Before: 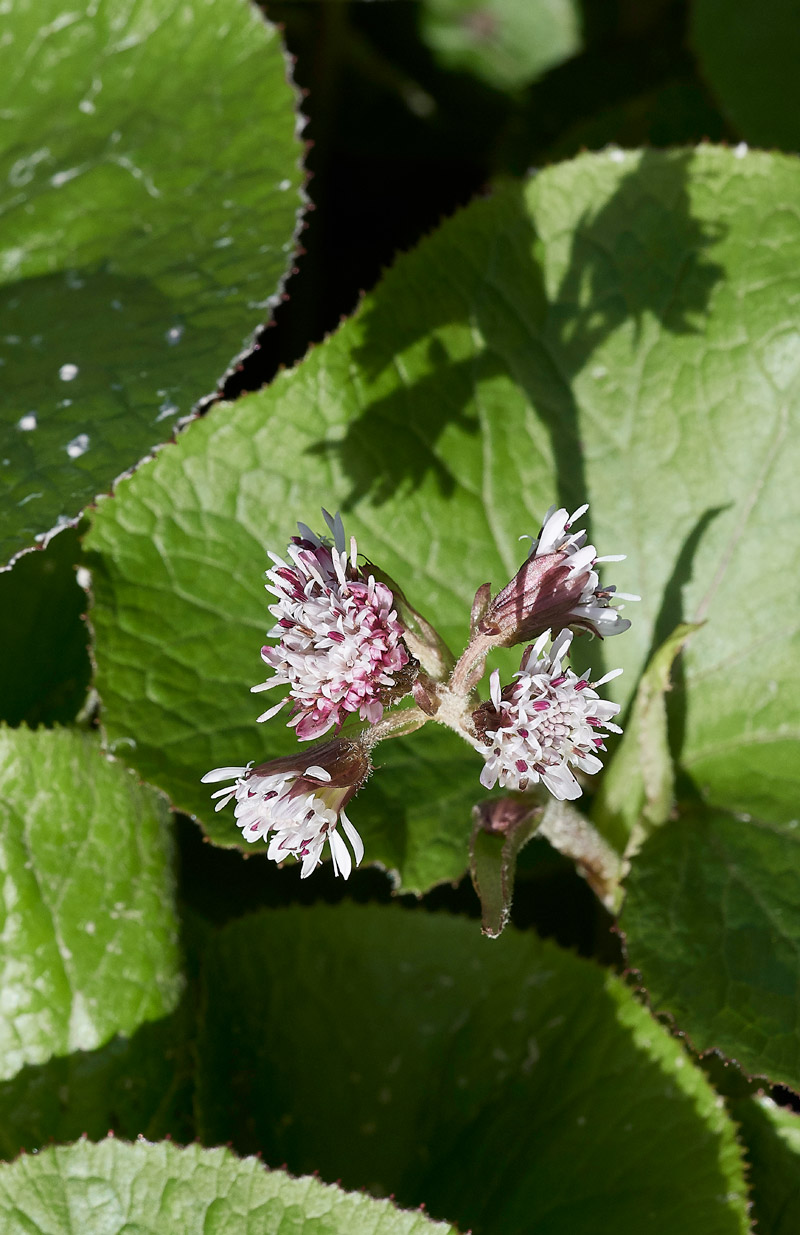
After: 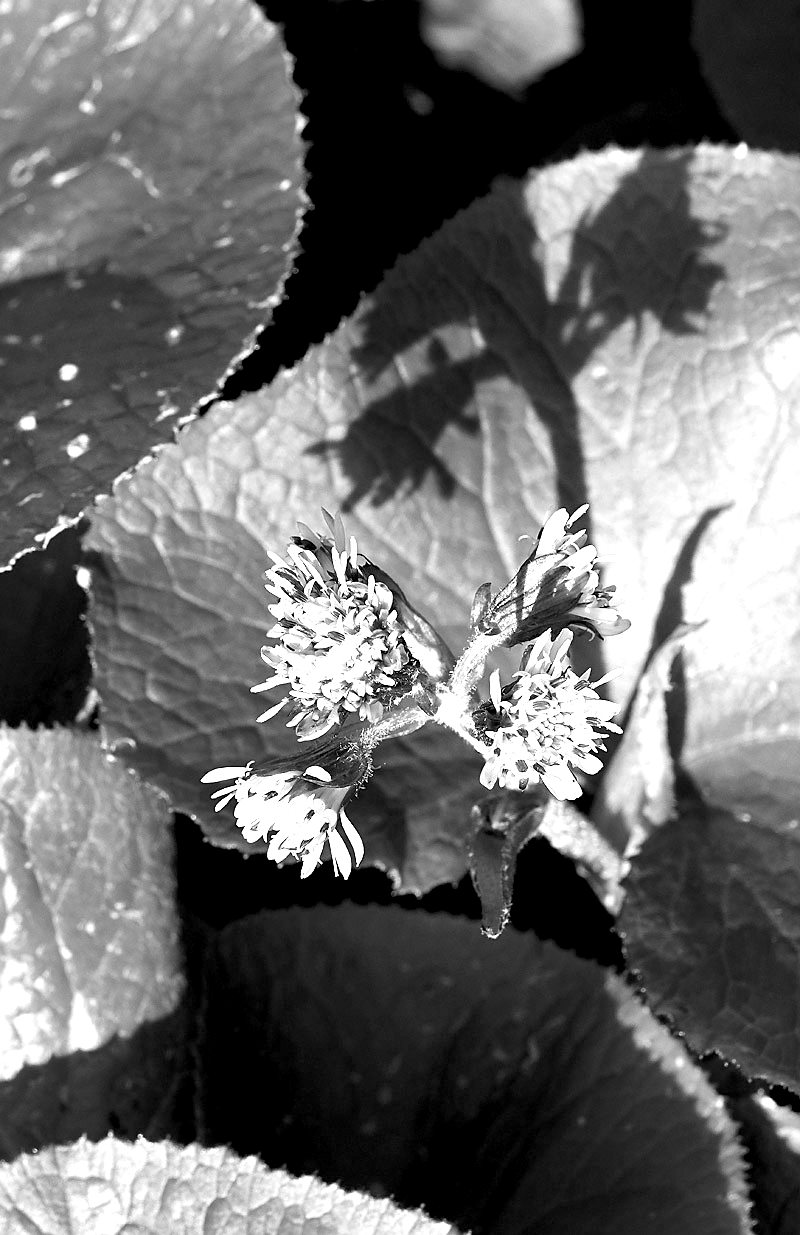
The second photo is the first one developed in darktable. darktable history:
exposure: black level correction 0.012, exposure 0.703 EV, compensate exposure bias true, compensate highlight preservation false
sharpen: amount 0.21
color calibration: output gray [0.28, 0.41, 0.31, 0], illuminant custom, x 0.46, y 0.43, temperature 2637.86 K
